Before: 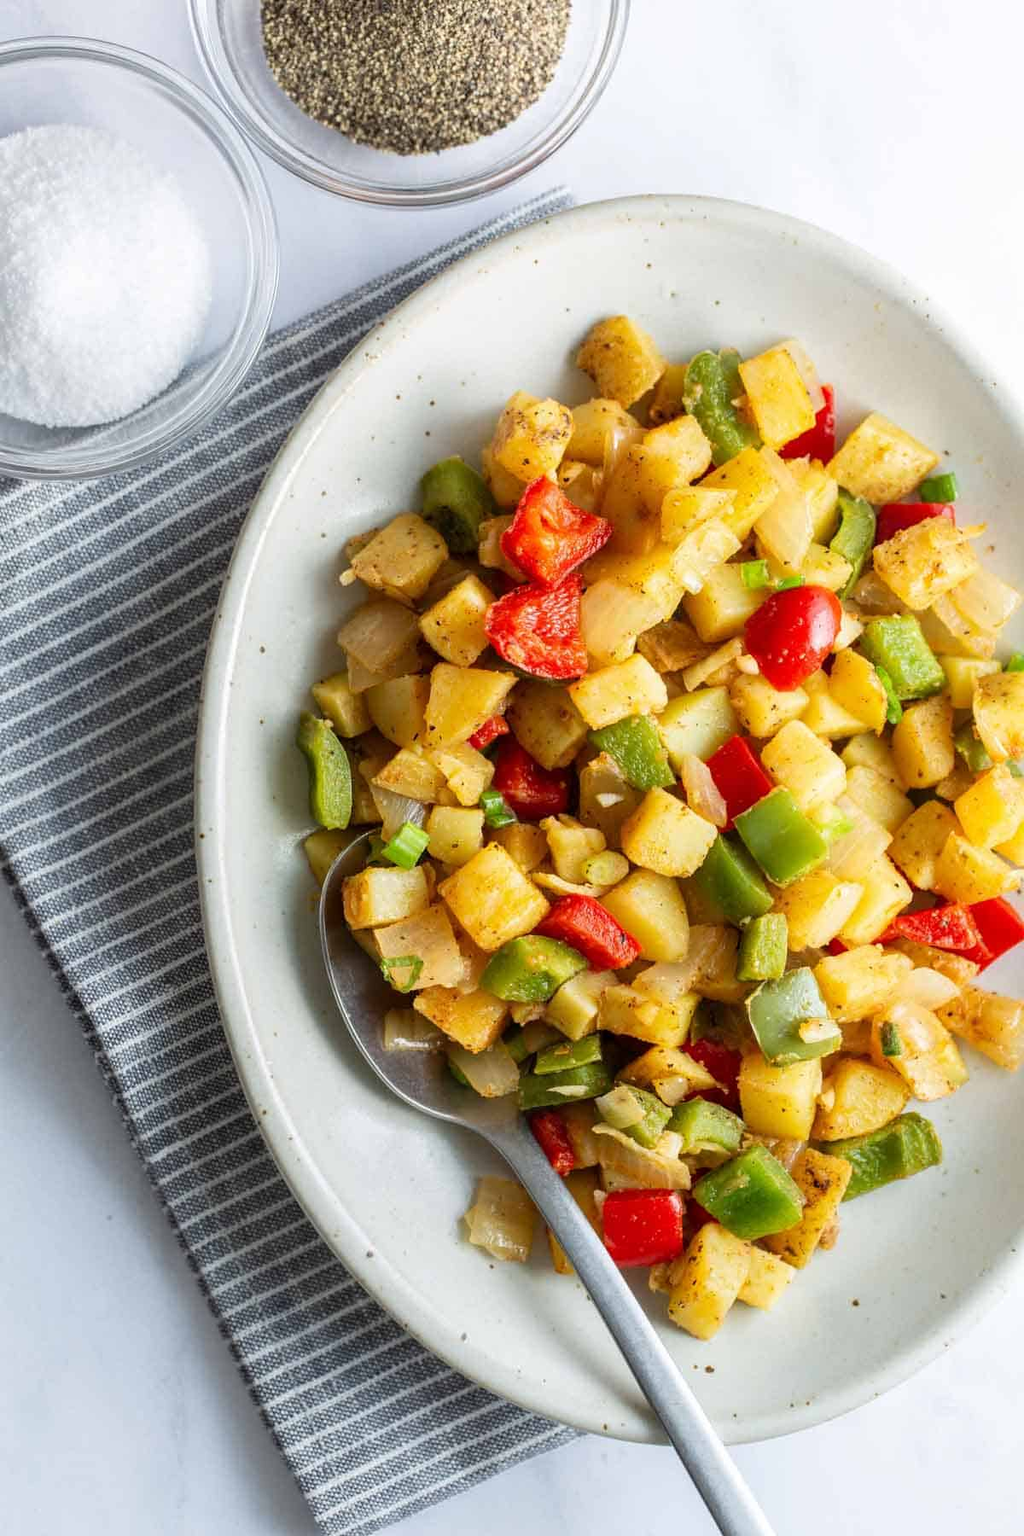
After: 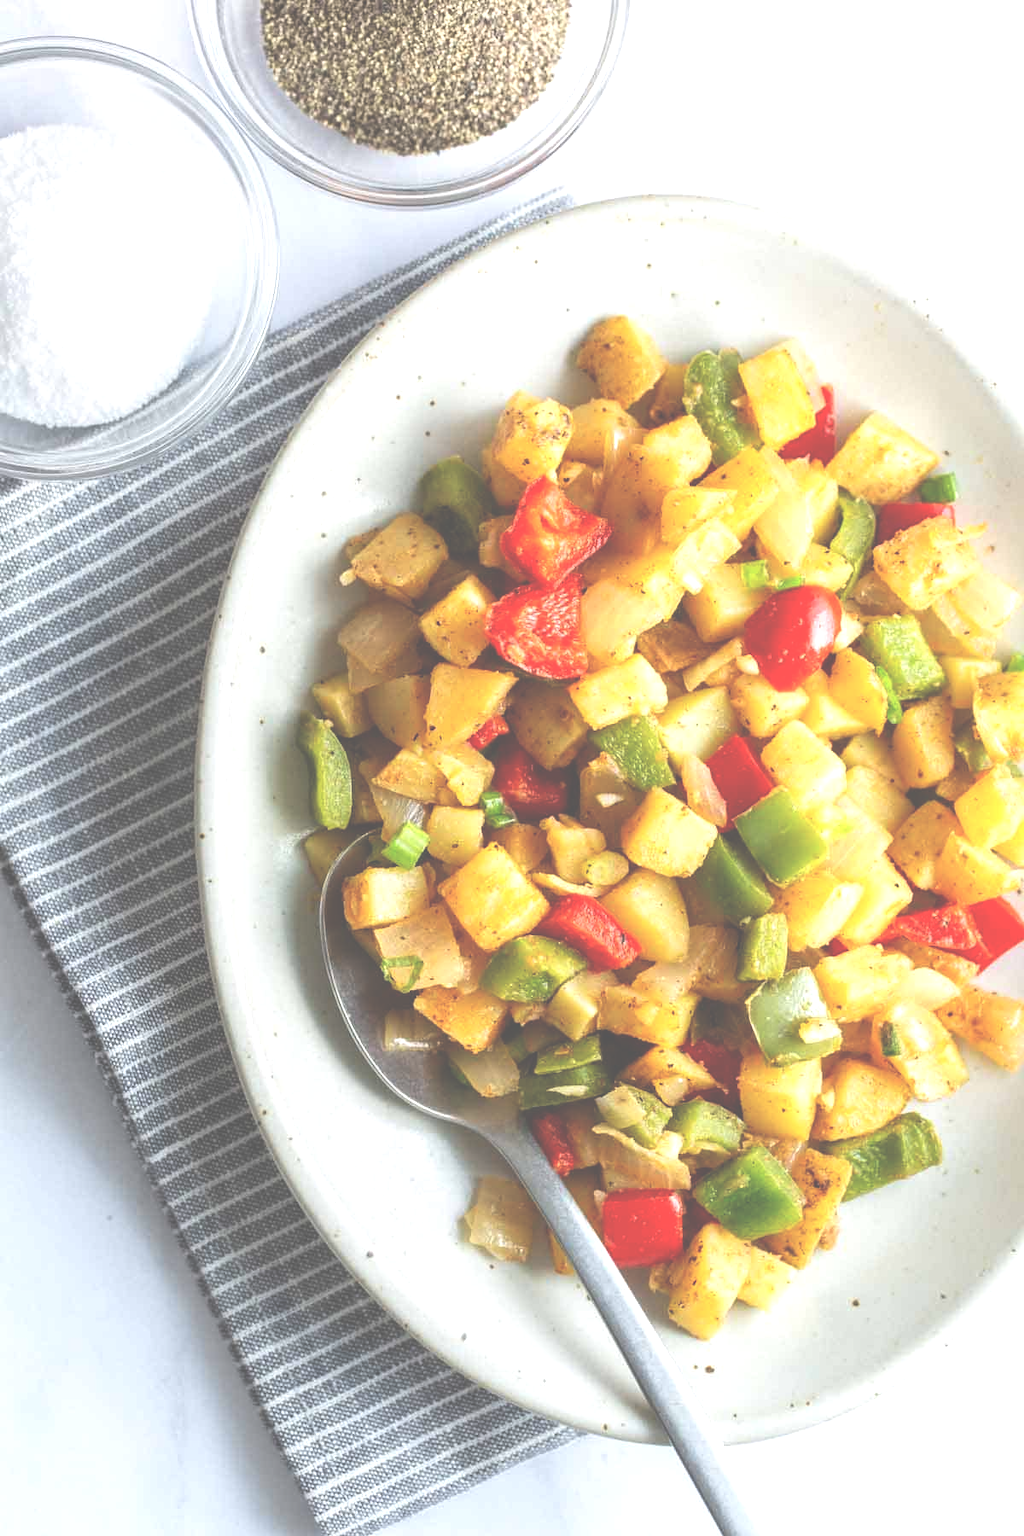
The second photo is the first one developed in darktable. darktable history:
exposure: black level correction -0.071, exposure 0.5 EV, compensate highlight preservation false
